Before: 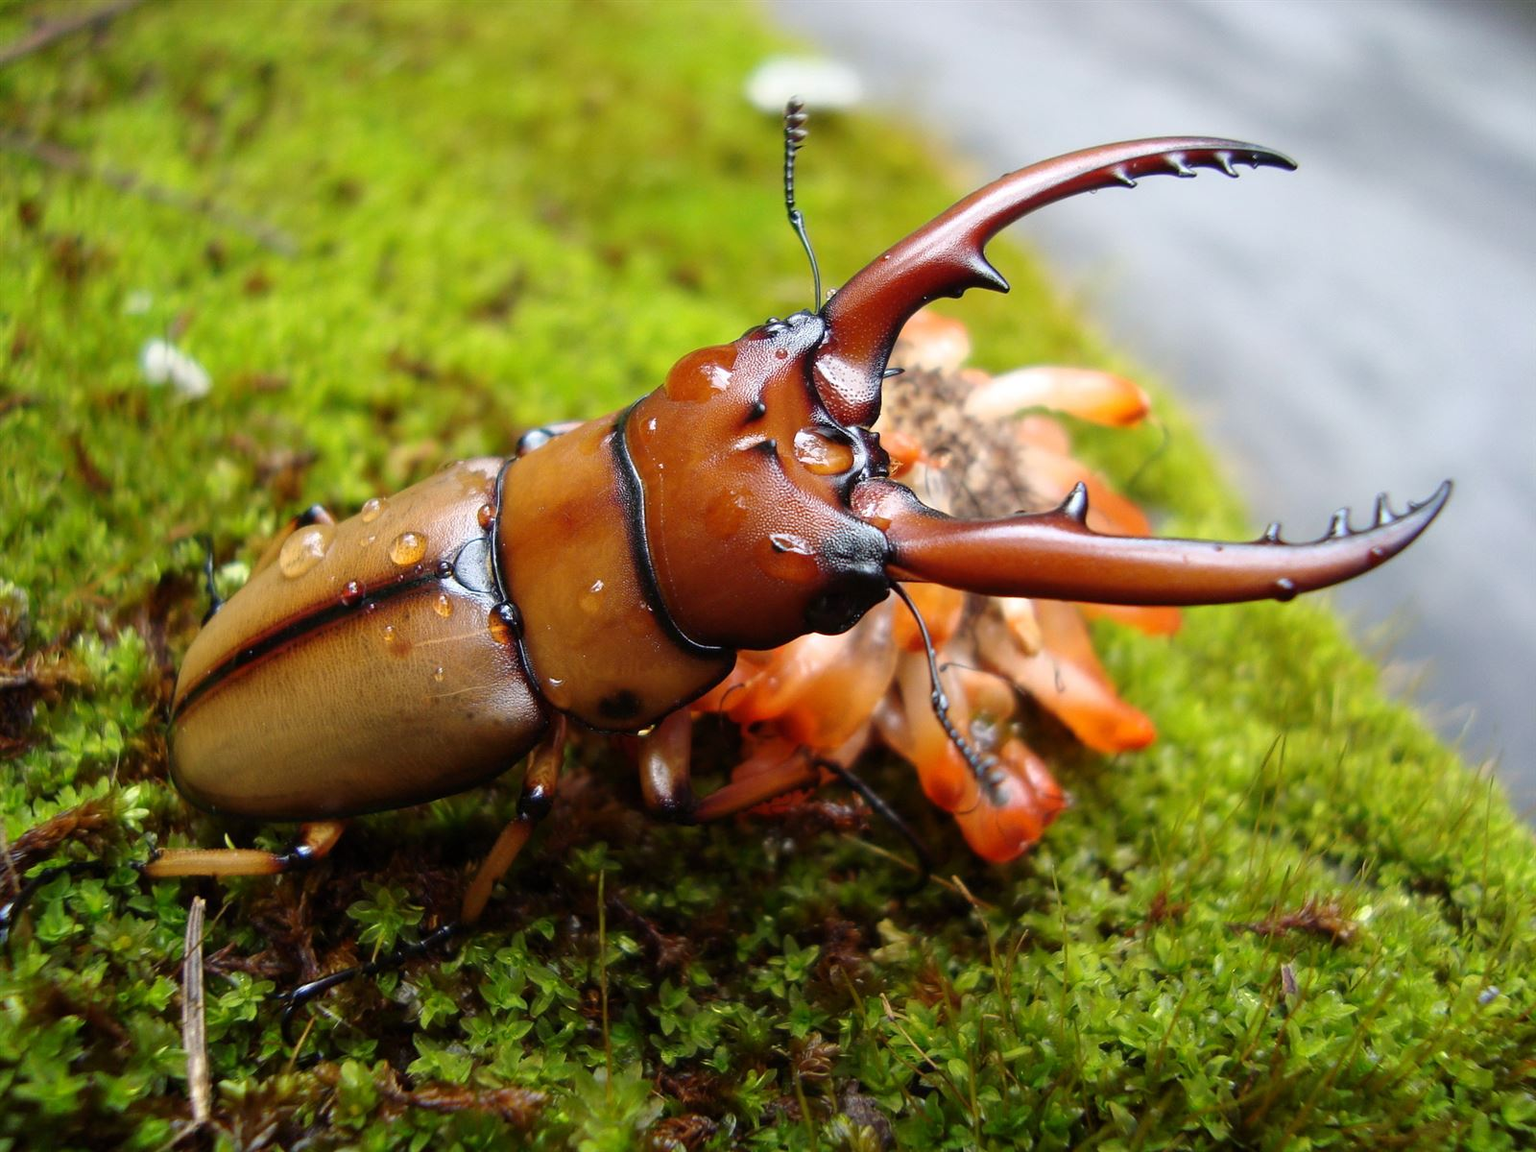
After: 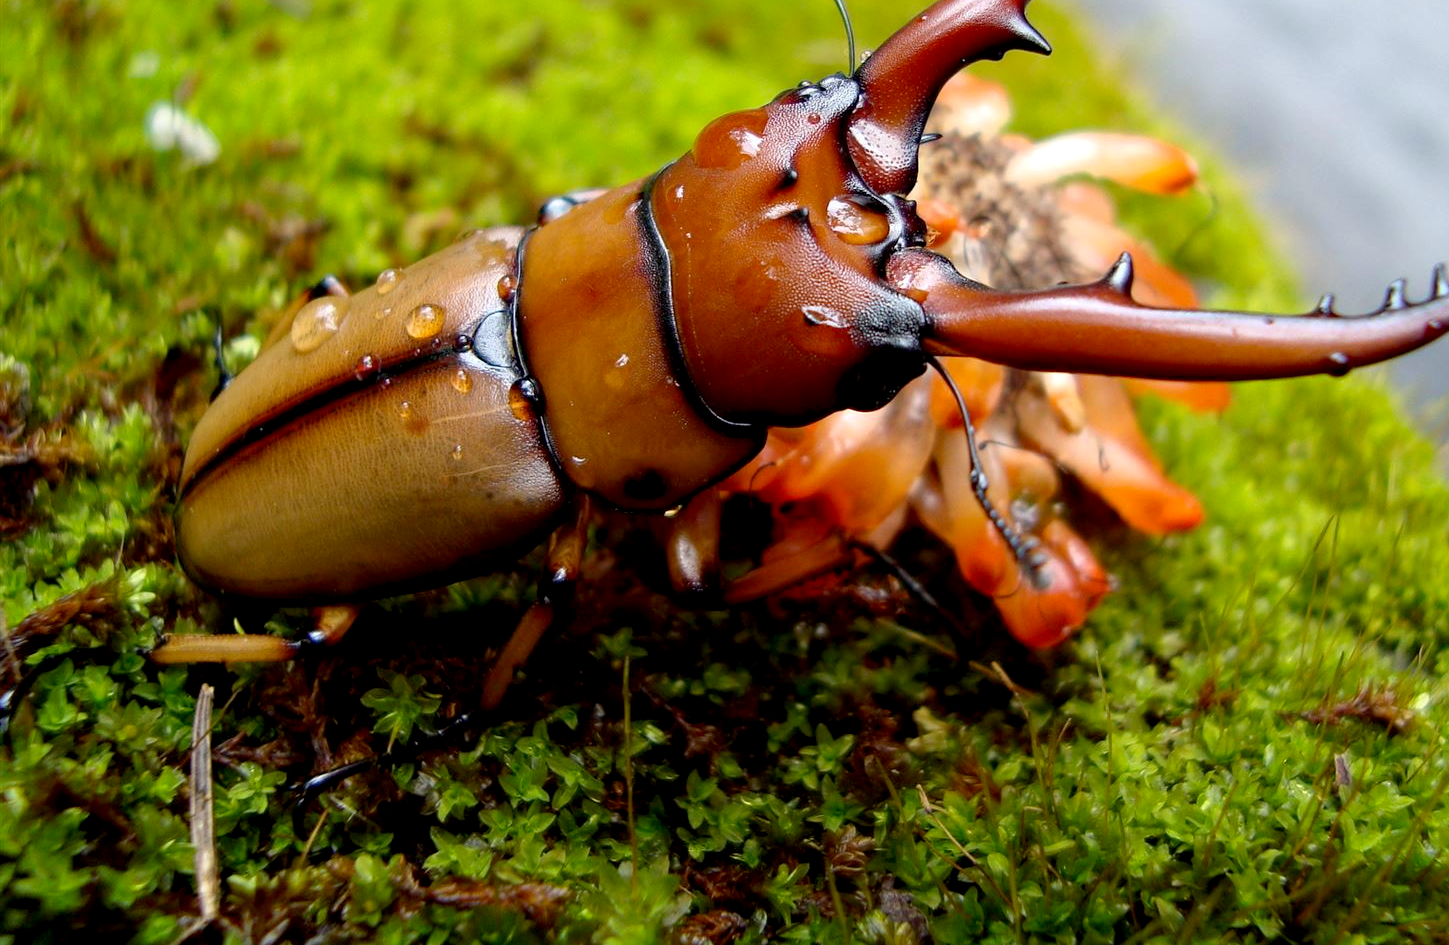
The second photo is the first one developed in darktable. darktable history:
crop: top 20.916%, right 9.437%, bottom 0.316%
haze removal: compatibility mode true, adaptive false
exposure: black level correction 0.009, exposure 0.014 EV, compensate highlight preservation false
